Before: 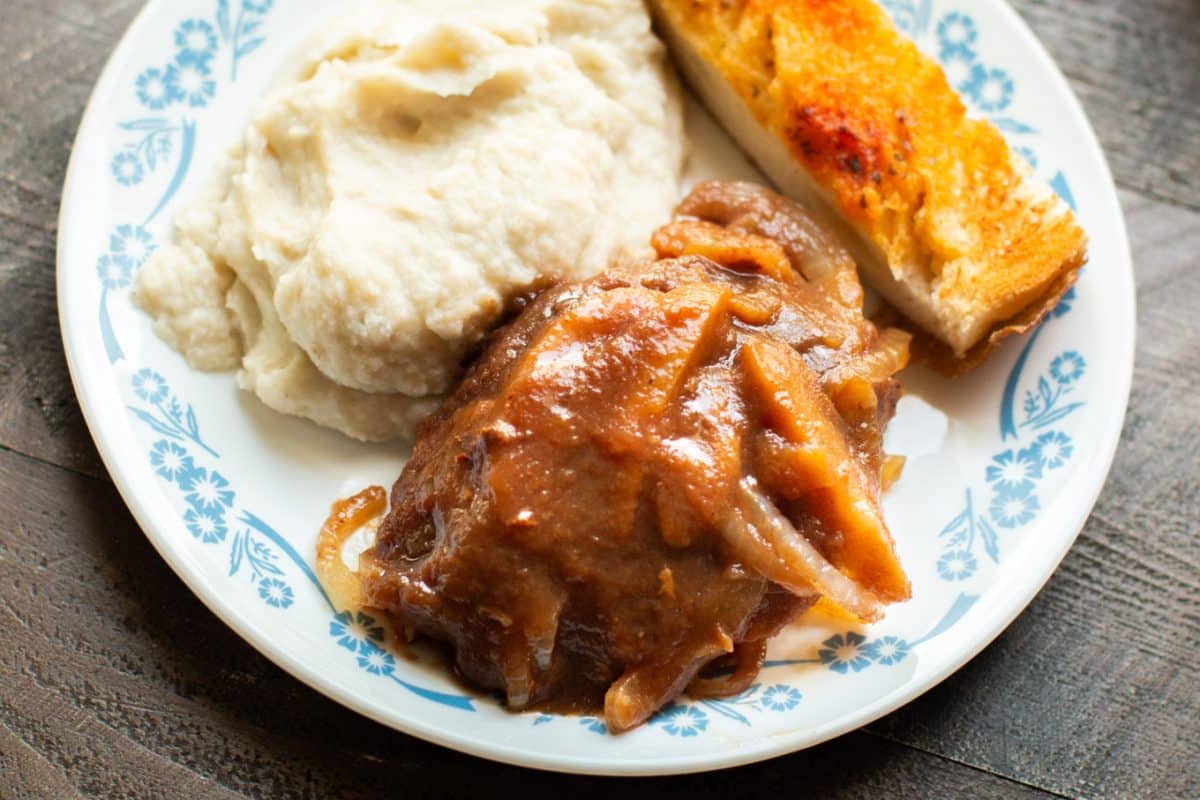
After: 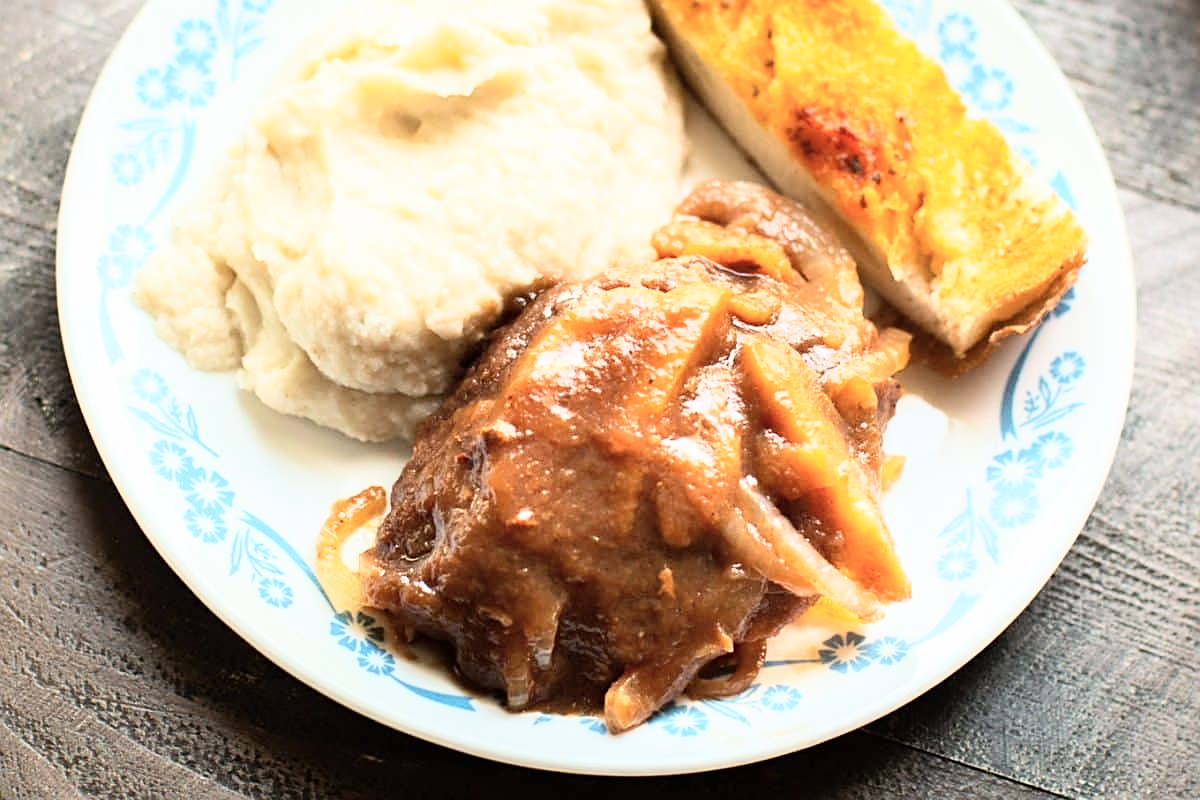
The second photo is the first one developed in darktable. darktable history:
sharpen: on, module defaults
tone curve: curves: ch0 [(0, 0) (0.093, 0.104) (0.226, 0.291) (0.327, 0.431) (0.471, 0.648) (0.759, 0.926) (1, 1)], color space Lab, independent channels, preserve colors none
